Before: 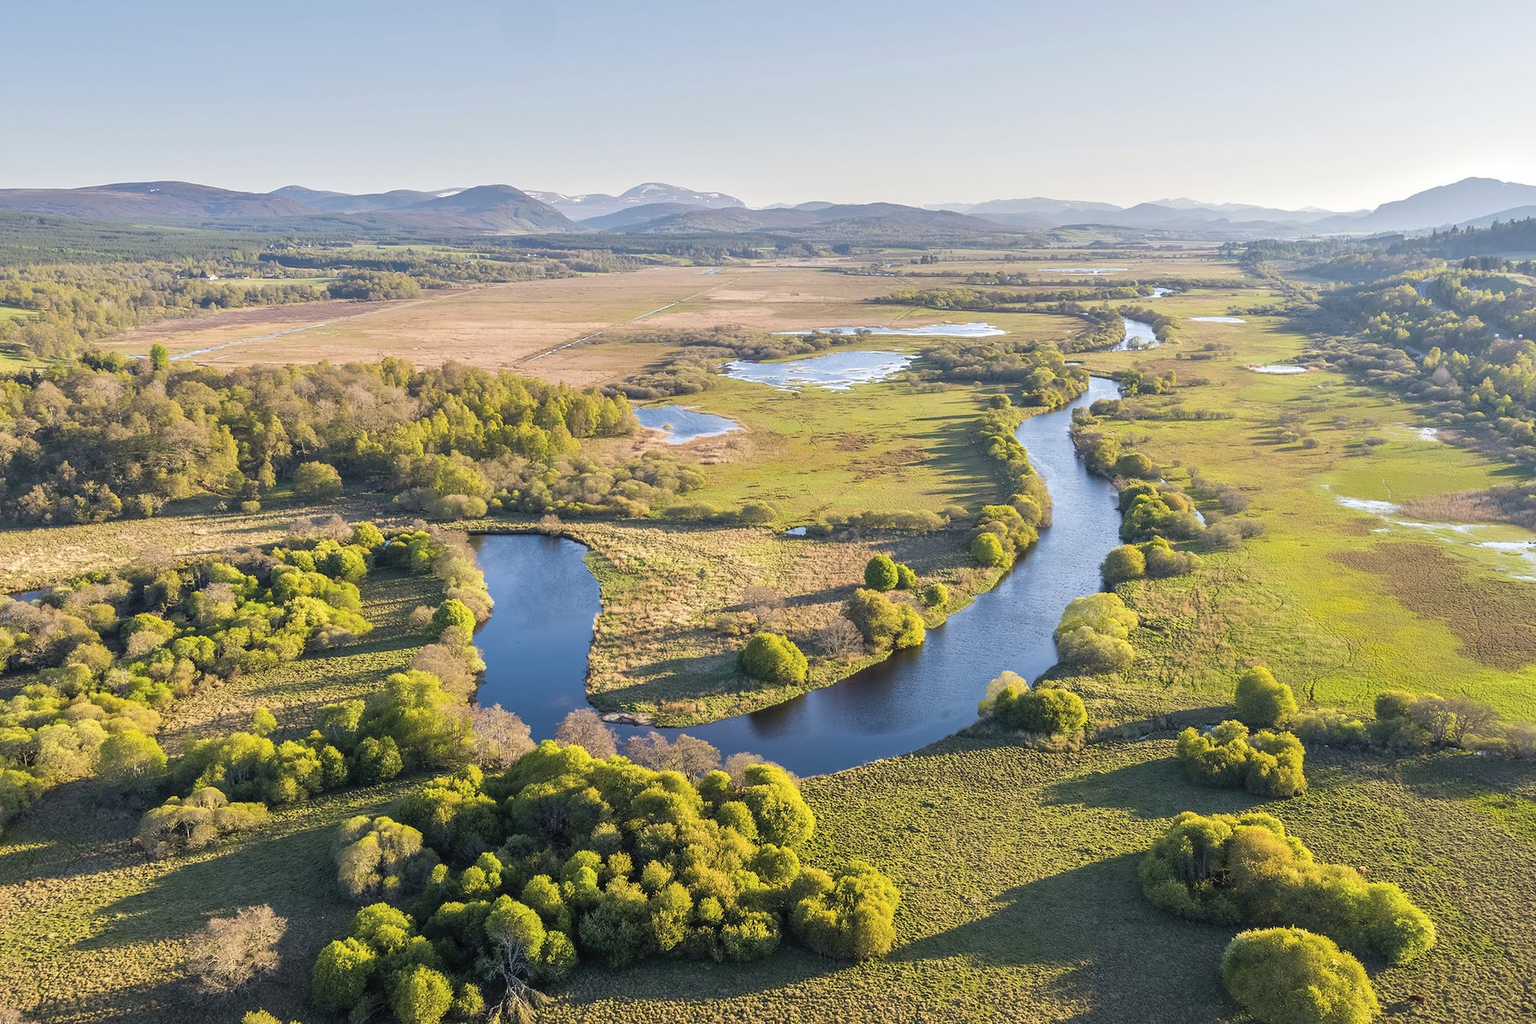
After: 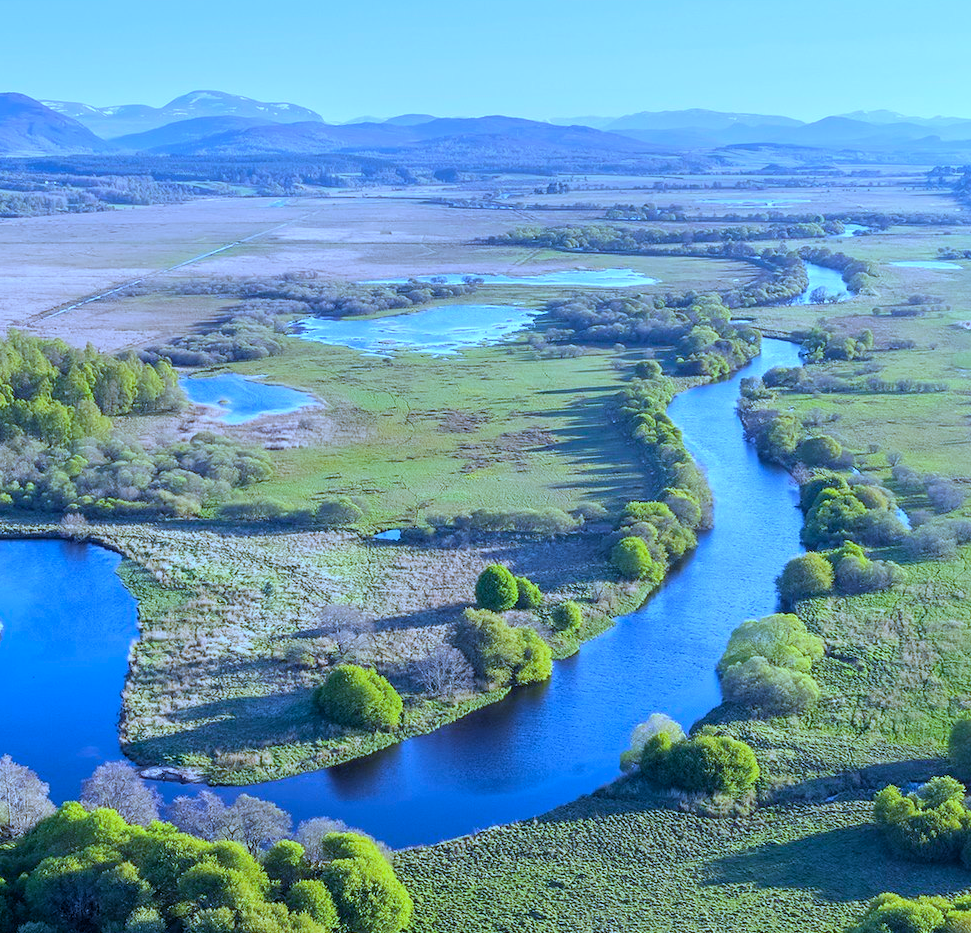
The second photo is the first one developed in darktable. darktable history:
crop: left 32.075%, top 10.976%, right 18.355%, bottom 17.596%
white balance: red 0.766, blue 1.537
